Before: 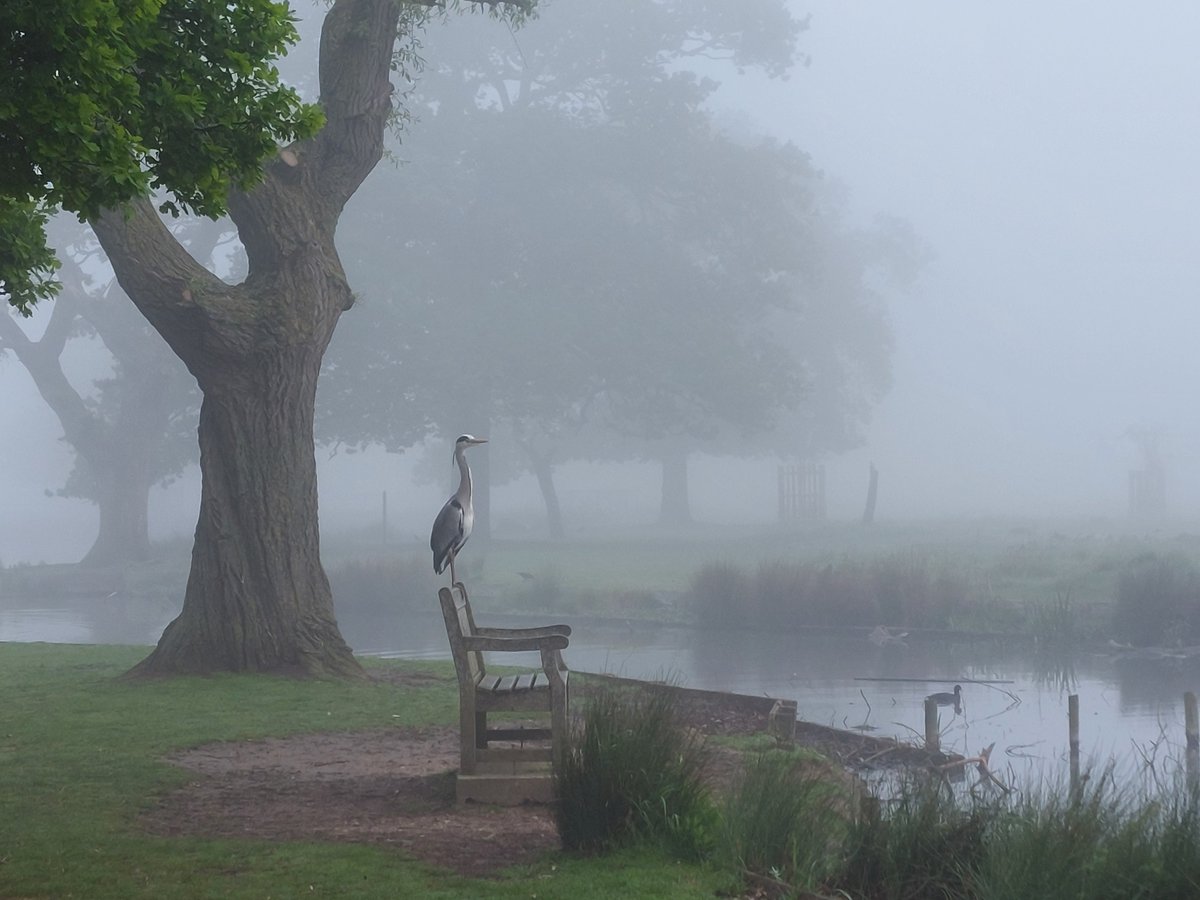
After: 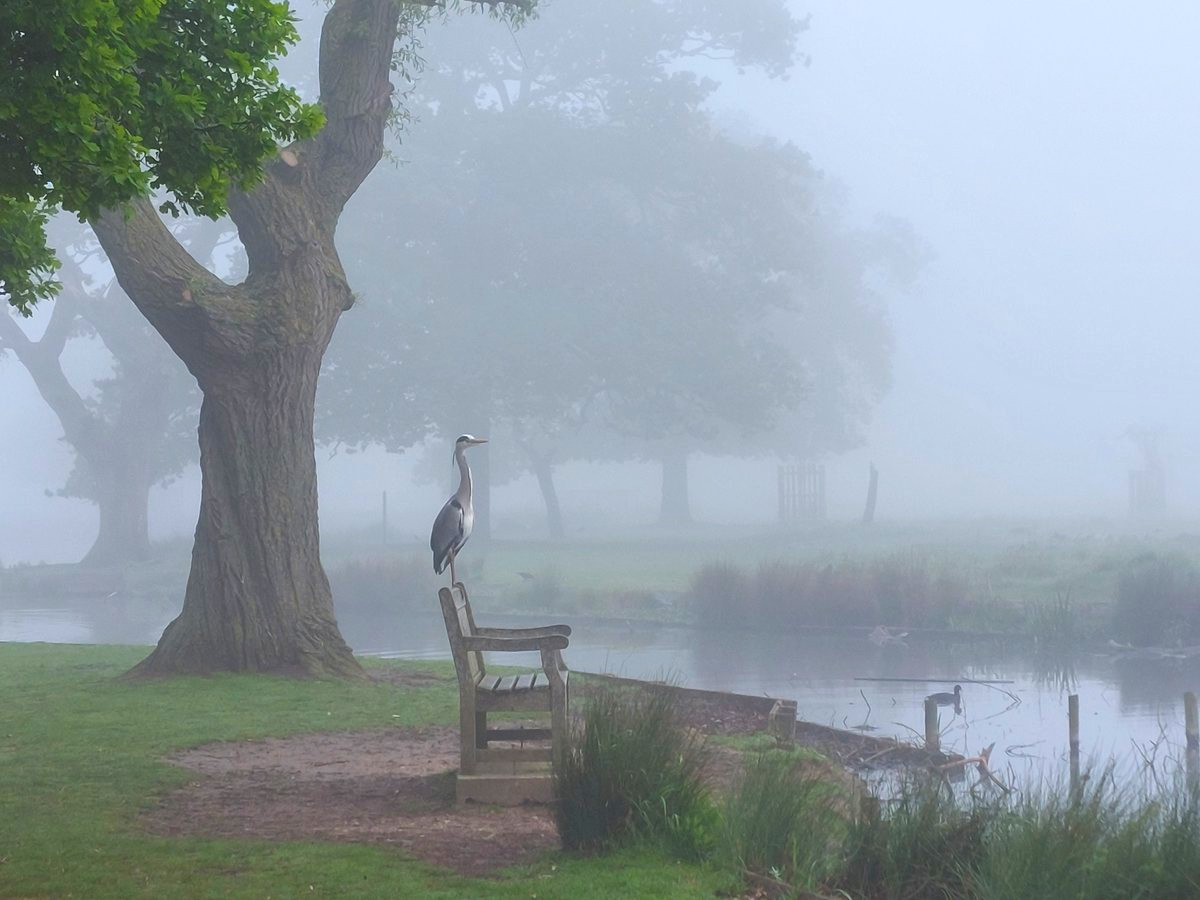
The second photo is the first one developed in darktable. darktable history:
levels: levels [0, 0.43, 0.859]
contrast brightness saturation: contrast -0.184, saturation 0.189
local contrast: mode bilateral grid, contrast 20, coarseness 49, detail 119%, midtone range 0.2
